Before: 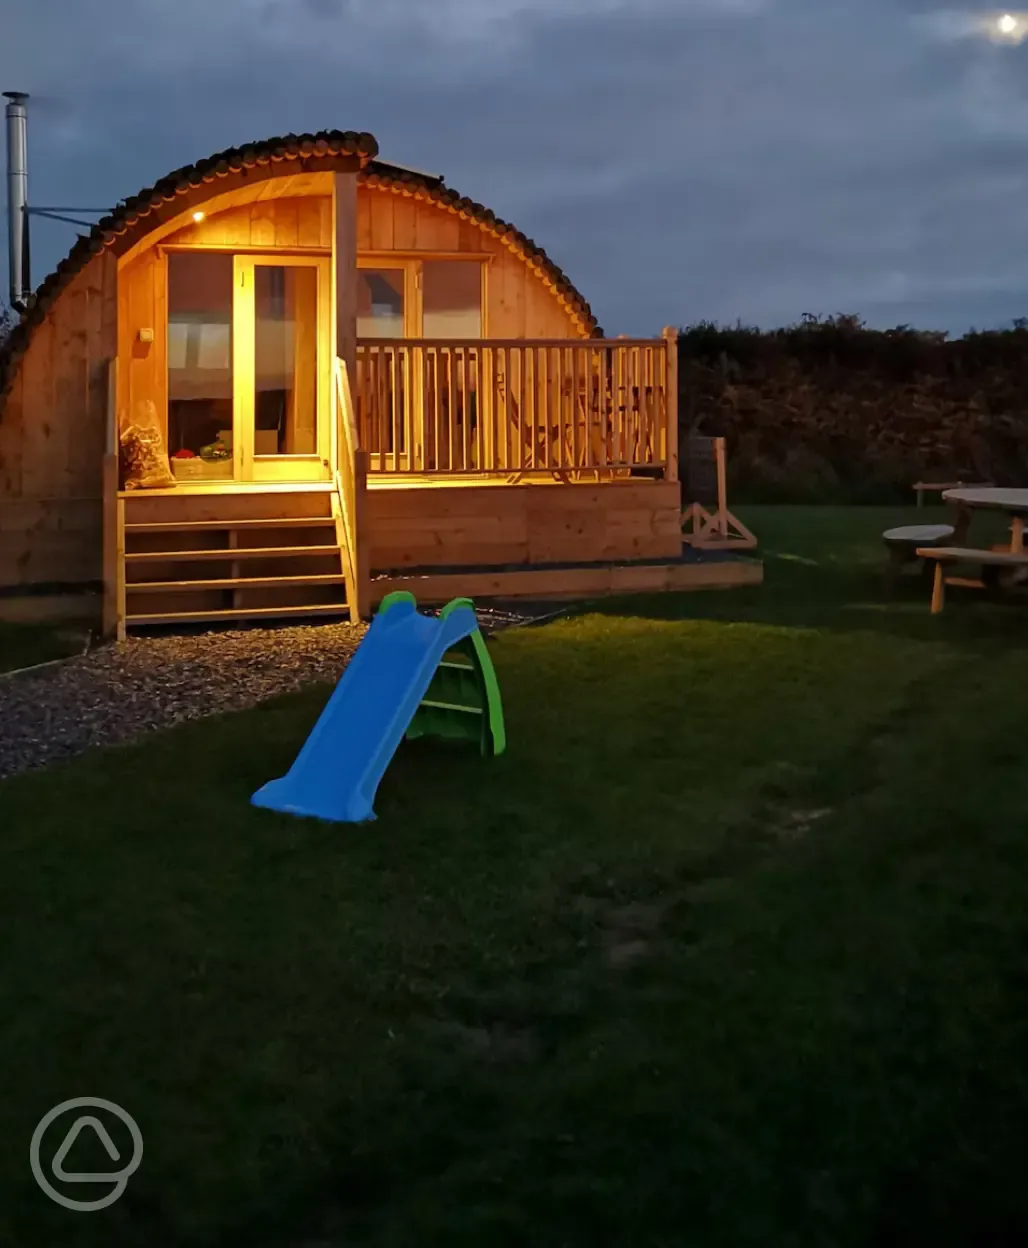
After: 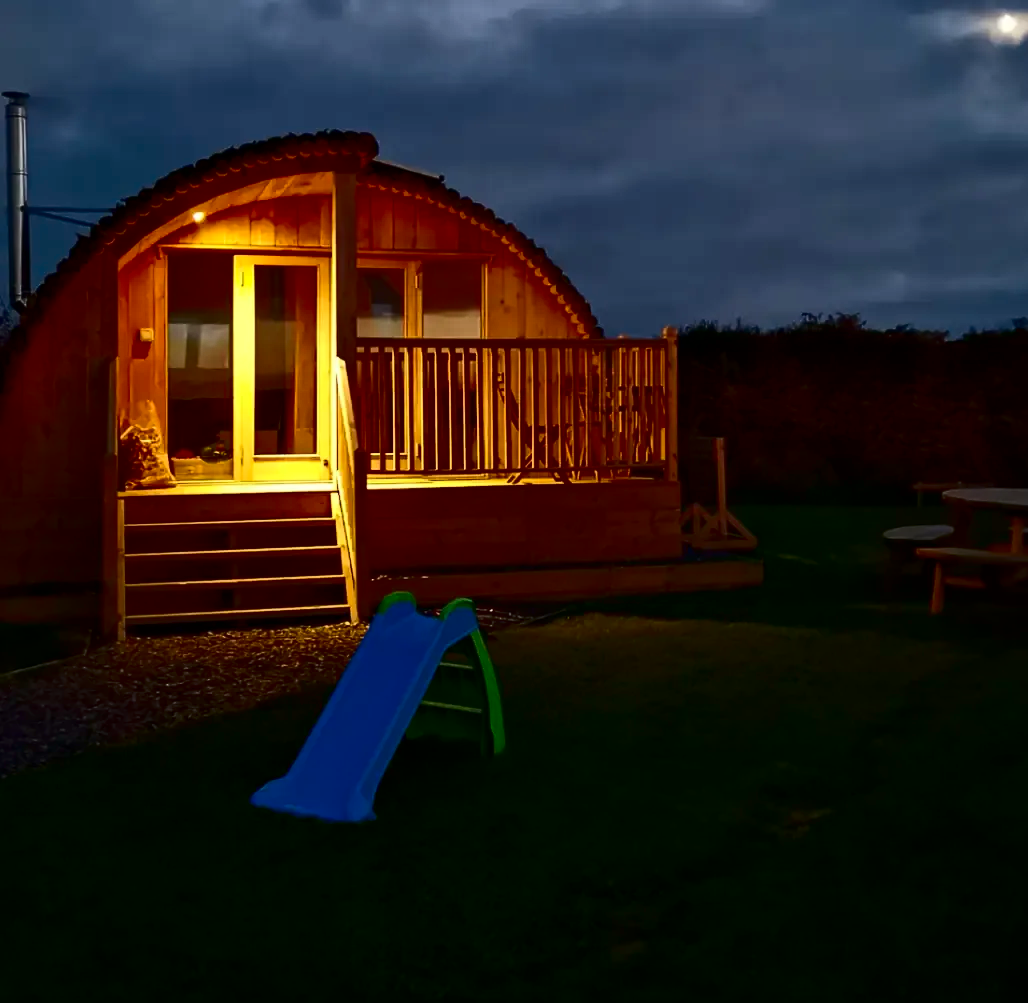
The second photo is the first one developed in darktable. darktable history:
crop: bottom 19.589%
tone curve: curves: ch0 [(0, 0) (0.003, 0.003) (0.011, 0.011) (0.025, 0.022) (0.044, 0.039) (0.069, 0.055) (0.1, 0.074) (0.136, 0.101) (0.177, 0.134) (0.224, 0.171) (0.277, 0.216) (0.335, 0.277) (0.399, 0.345) (0.468, 0.427) (0.543, 0.526) (0.623, 0.636) (0.709, 0.731) (0.801, 0.822) (0.898, 0.917) (1, 1)], color space Lab, independent channels, preserve colors none
contrast brightness saturation: contrast 0.236, brightness -0.227, saturation 0.144
